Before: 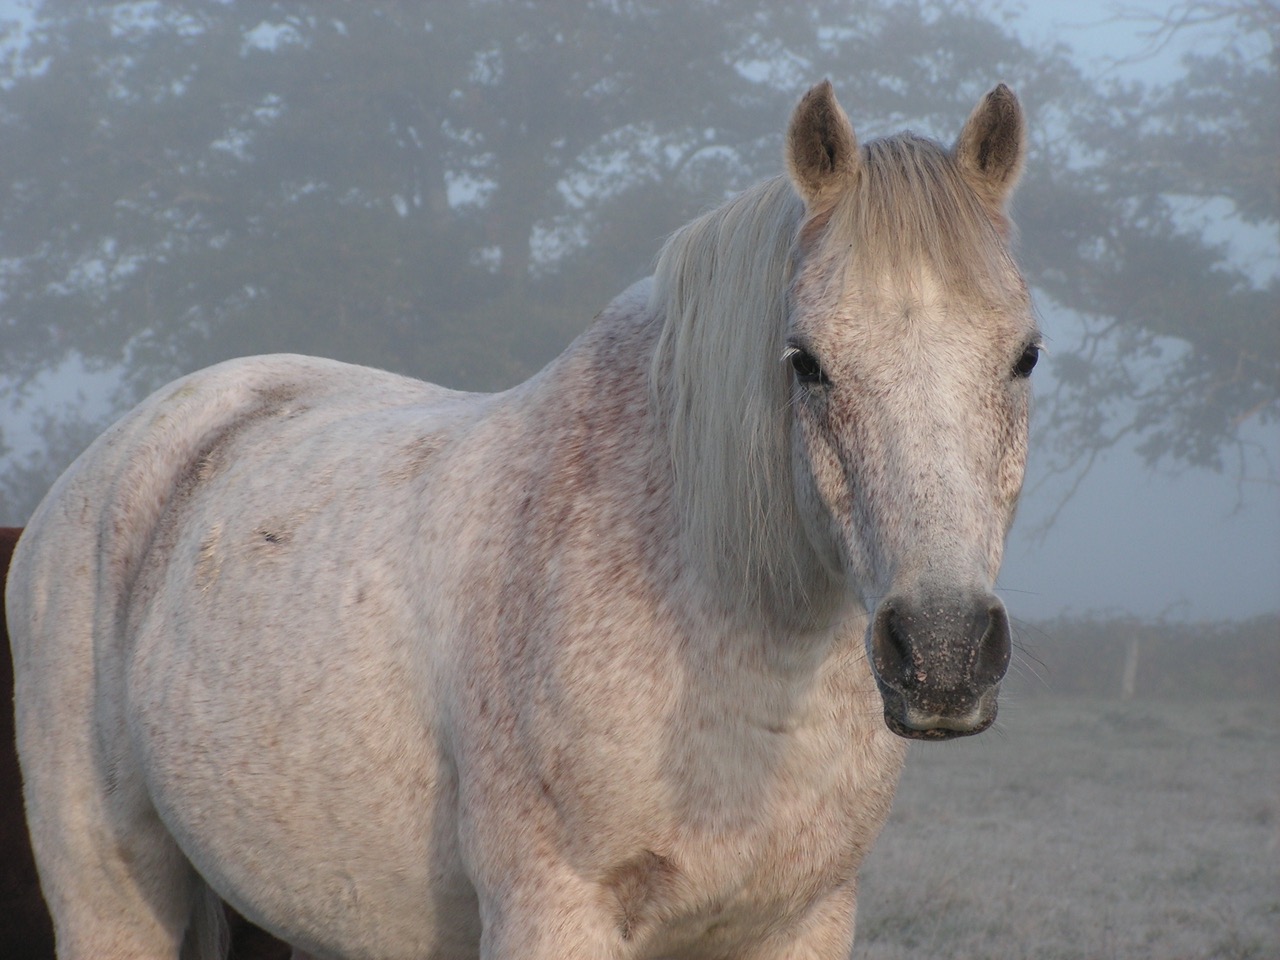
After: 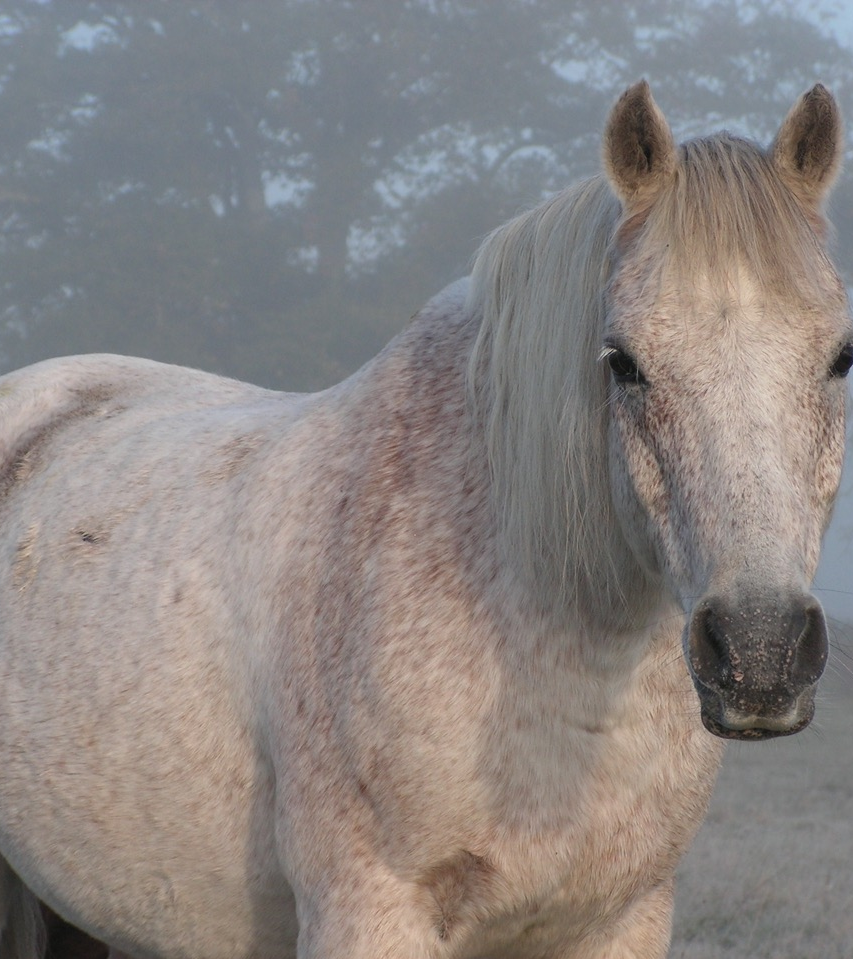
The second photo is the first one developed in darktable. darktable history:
crop and rotate: left 14.368%, right 18.983%
